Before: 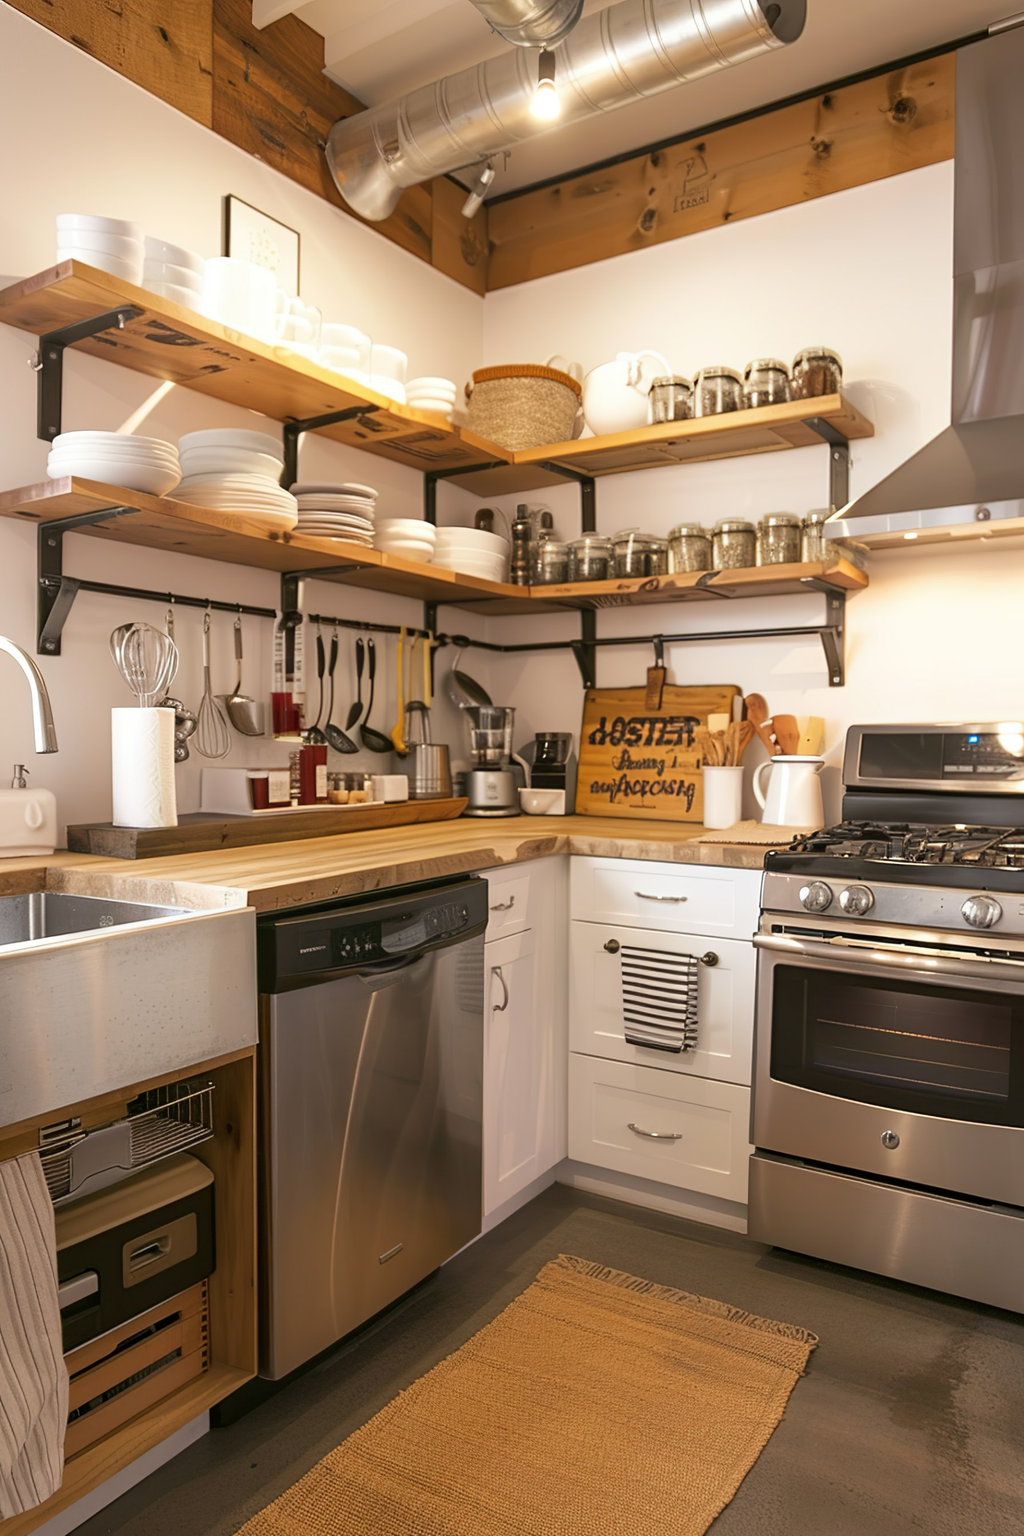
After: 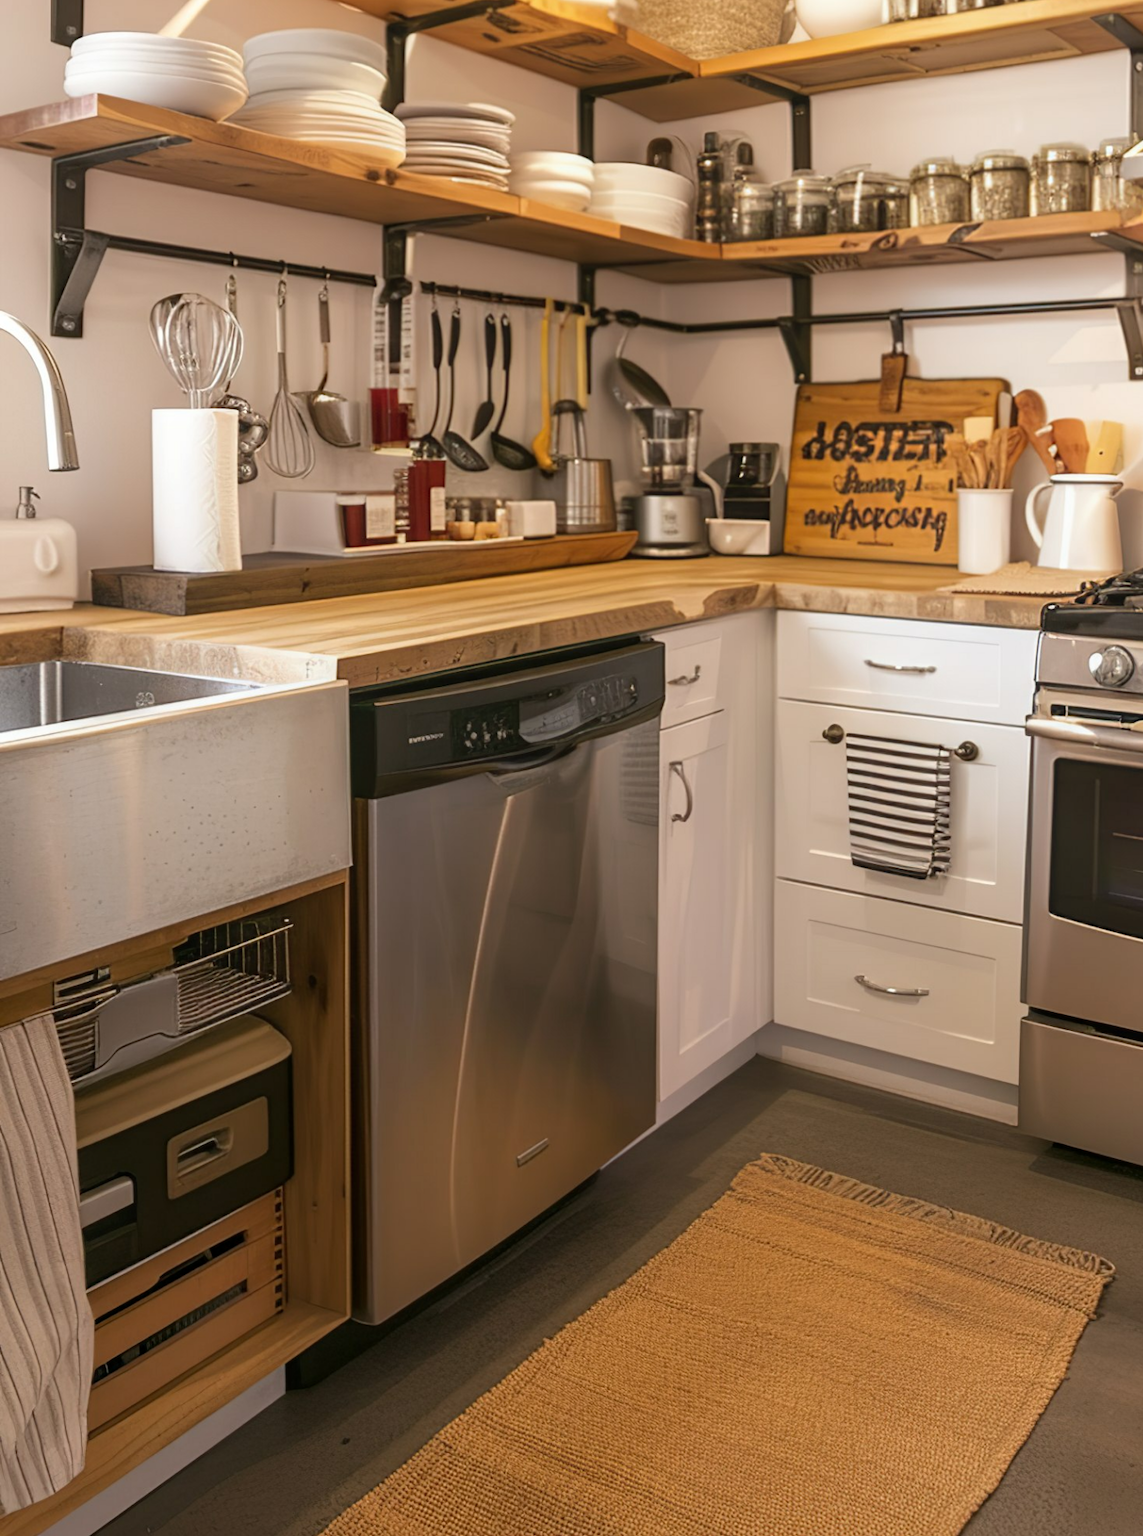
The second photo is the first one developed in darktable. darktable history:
crop: top 26.531%, right 17.959%
local contrast: detail 110%
